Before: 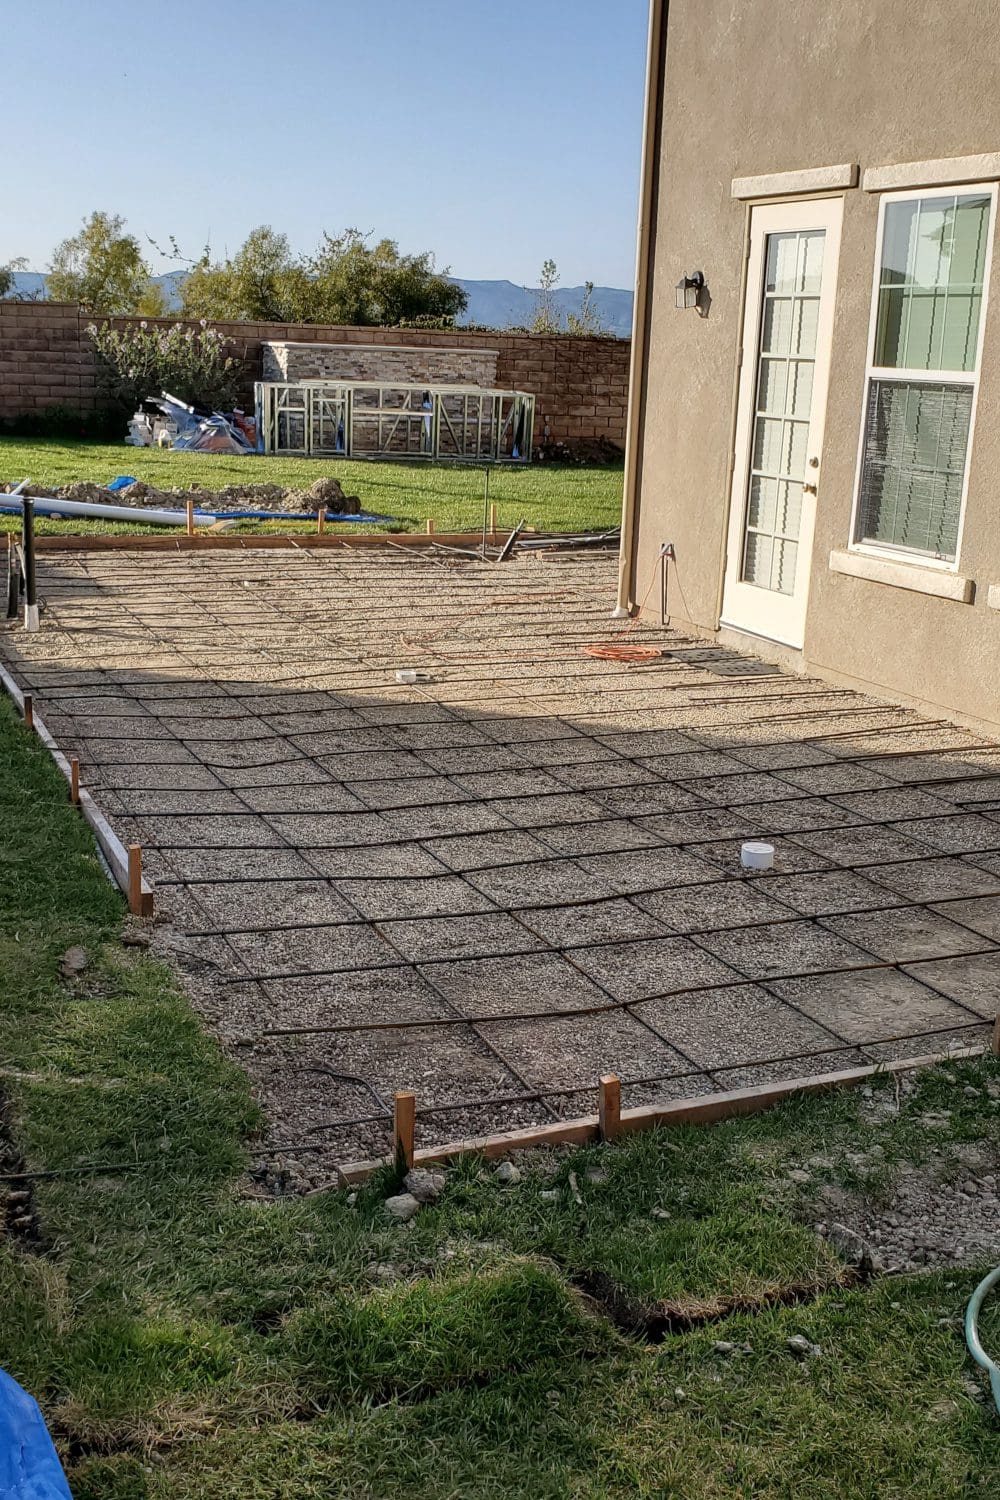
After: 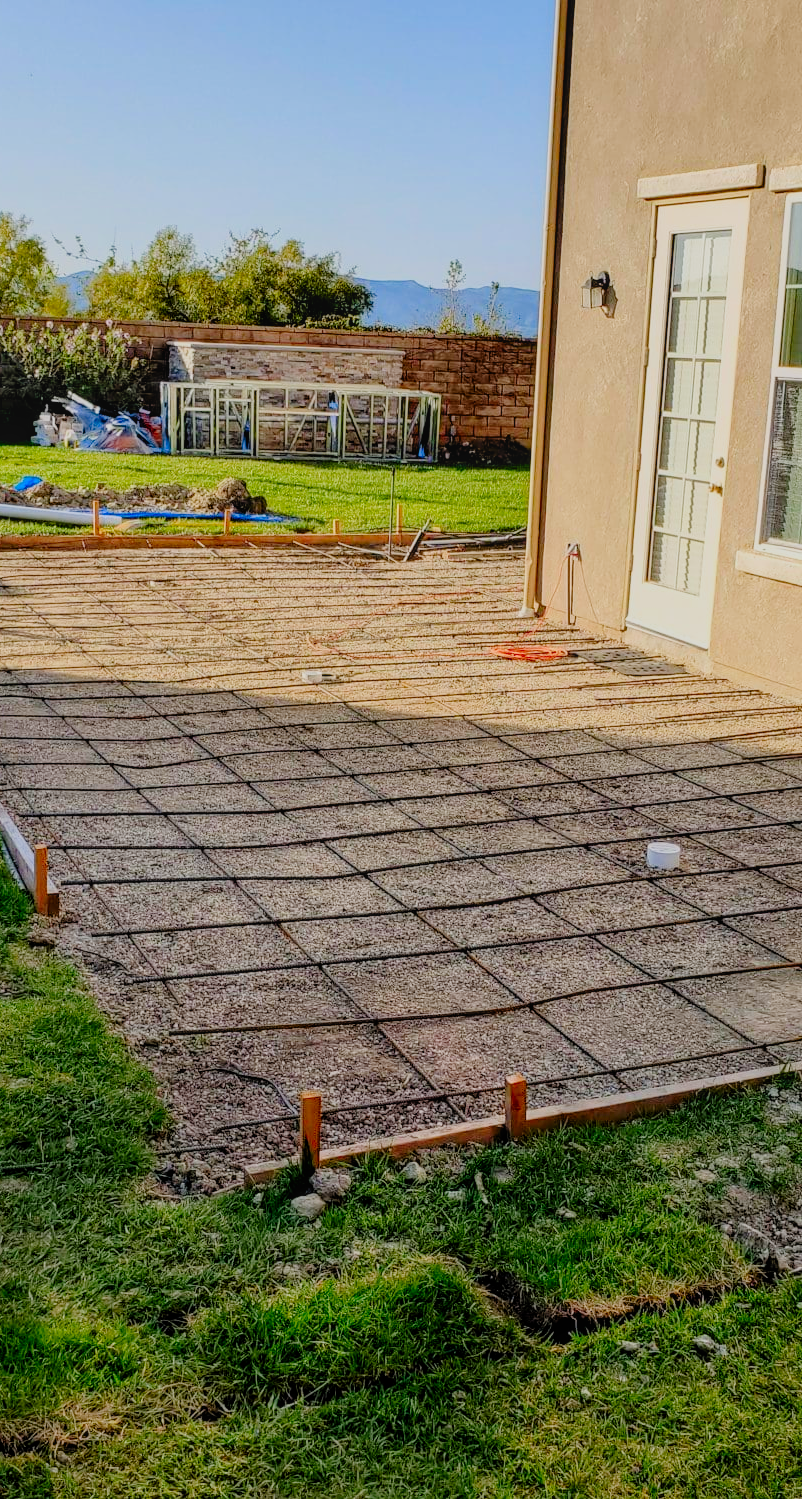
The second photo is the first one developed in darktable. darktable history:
crop and rotate: left 9.477%, right 10.24%
color correction: highlights b* -0.032, saturation 1.78
filmic rgb: black relative exposure -8.79 EV, white relative exposure 4.98 EV, target black luminance 0%, hardness 3.78, latitude 65.37%, contrast 0.829, shadows ↔ highlights balance 19.85%
local contrast: detail 110%
tone curve: curves: ch0 [(0, 0) (0.091, 0.077) (0.389, 0.458) (0.745, 0.82) (0.856, 0.899) (0.92, 0.938) (1, 0.973)]; ch1 [(0, 0) (0.437, 0.404) (0.5, 0.5) (0.529, 0.55) (0.58, 0.6) (0.616, 0.649) (1, 1)]; ch2 [(0, 0) (0.442, 0.415) (0.5, 0.5) (0.535, 0.557) (0.585, 0.62) (1, 1)], preserve colors none
